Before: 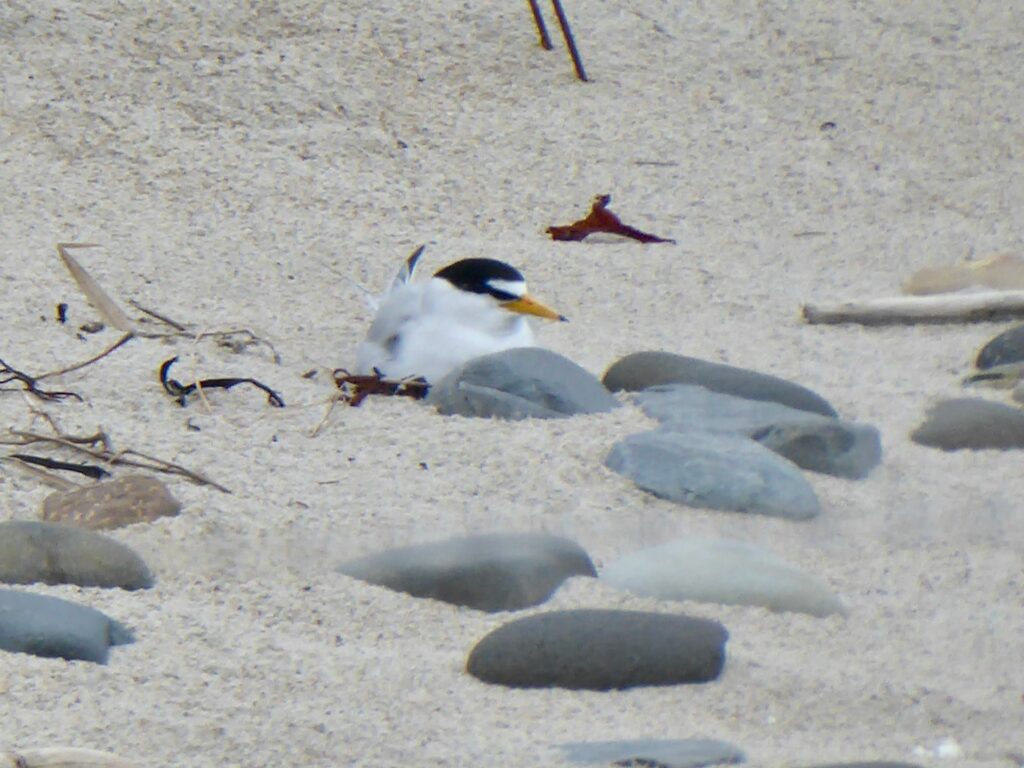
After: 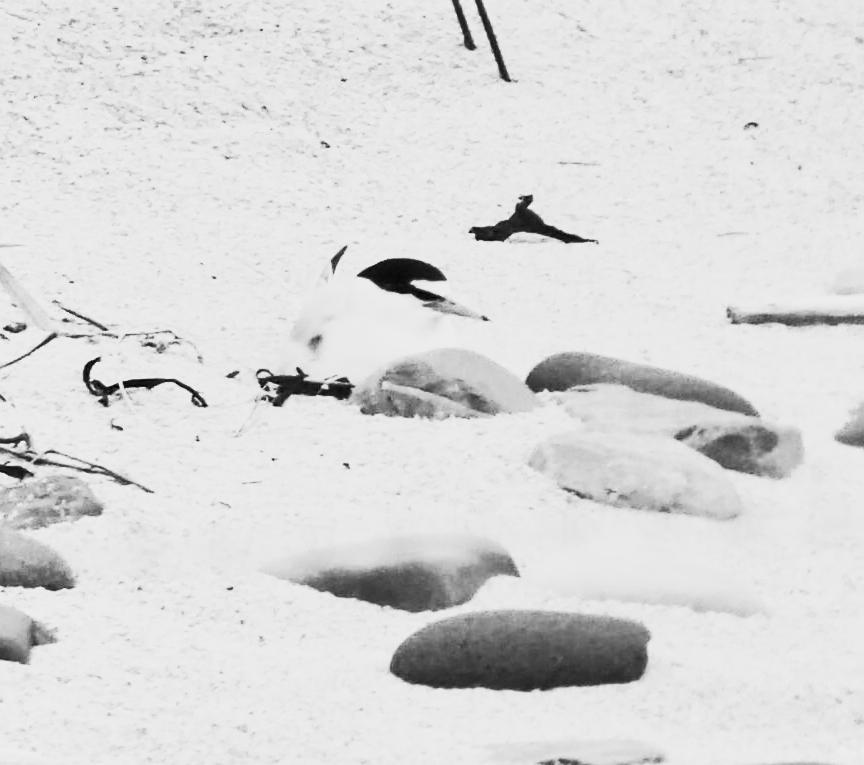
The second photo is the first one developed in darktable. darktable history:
crop: left 7.598%, right 7.873%
local contrast: highlights 100%, shadows 100%, detail 120%, midtone range 0.2
shadows and highlights: shadows 0, highlights 40
monochrome: a -92.57, b 58.91
contrast brightness saturation: contrast 0.62, brightness 0.34, saturation 0.14
sharpen: amount 0.2
